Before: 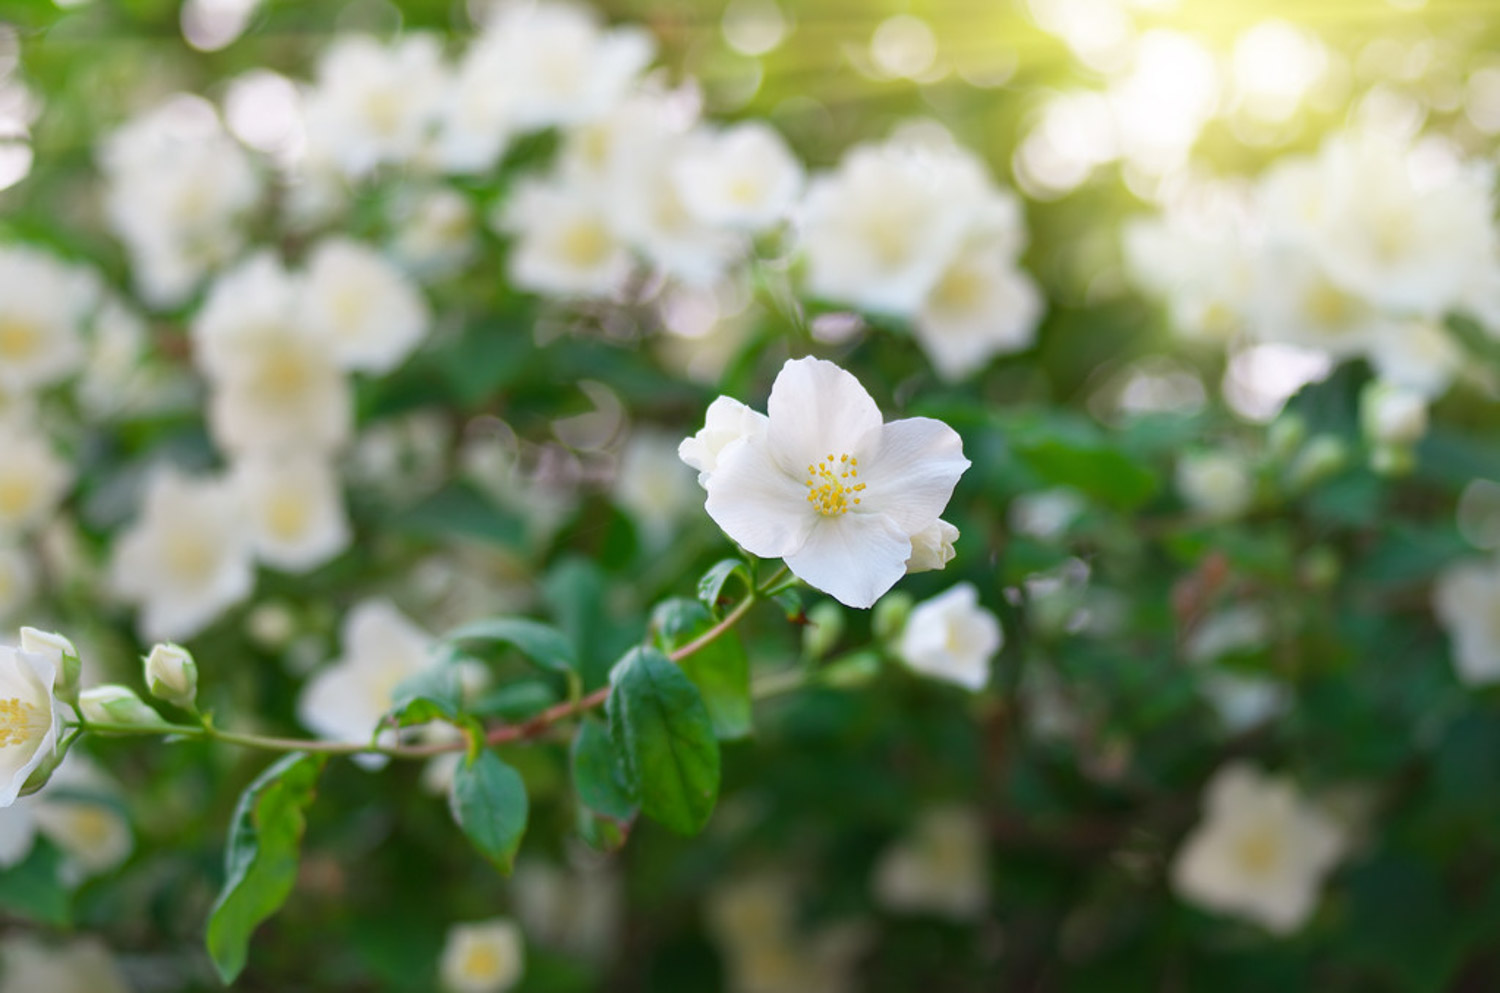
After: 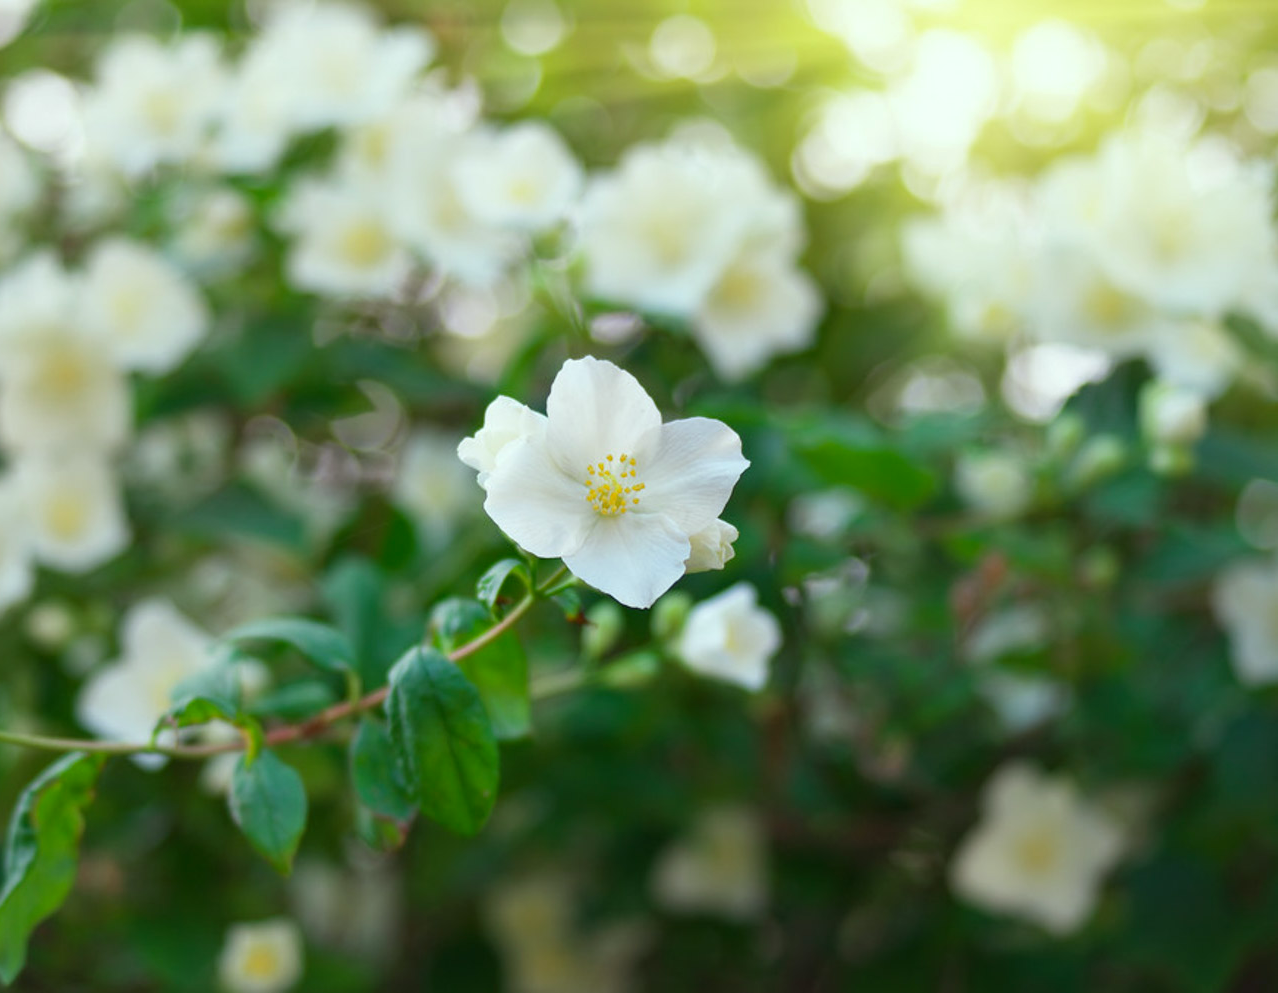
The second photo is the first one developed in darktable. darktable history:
crop and rotate: left 14.743%
color correction: highlights a* -7.79, highlights b* 3.25
